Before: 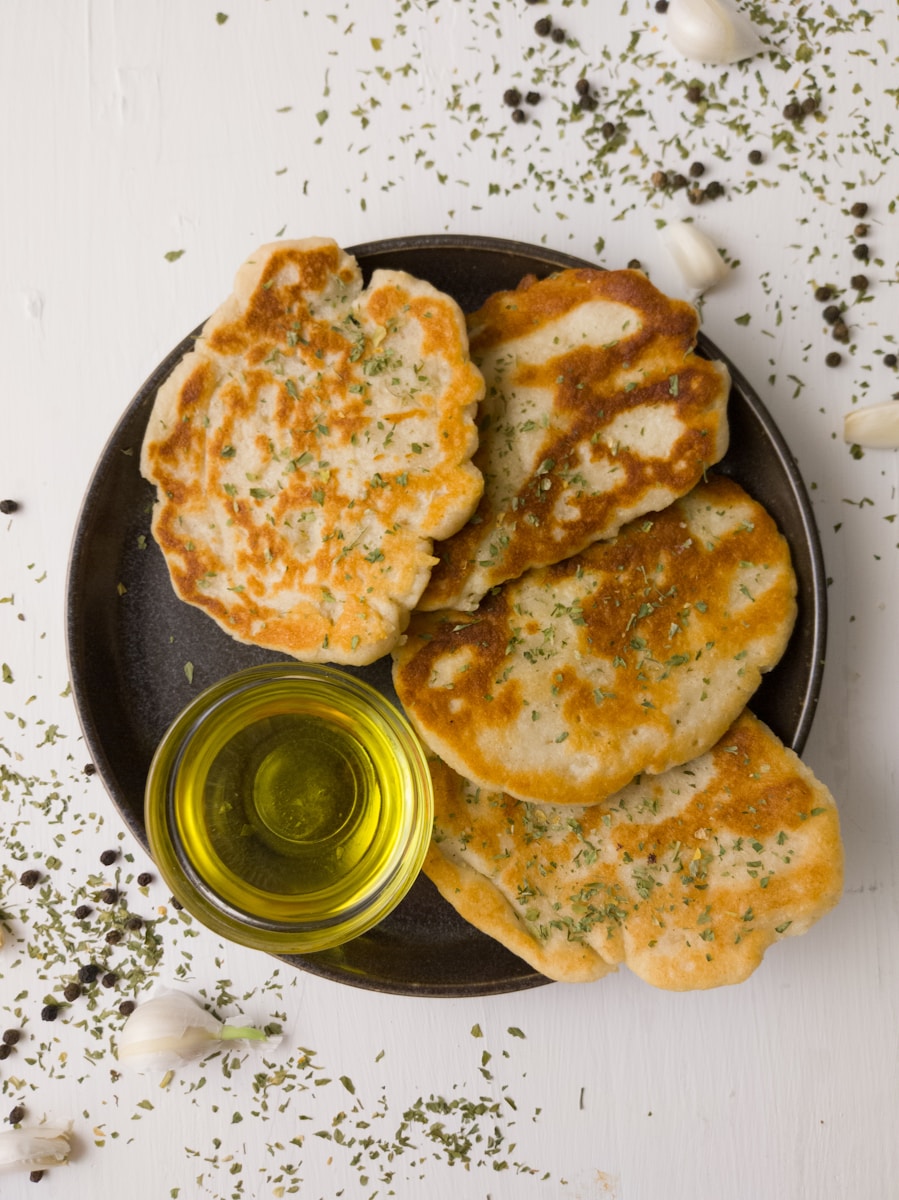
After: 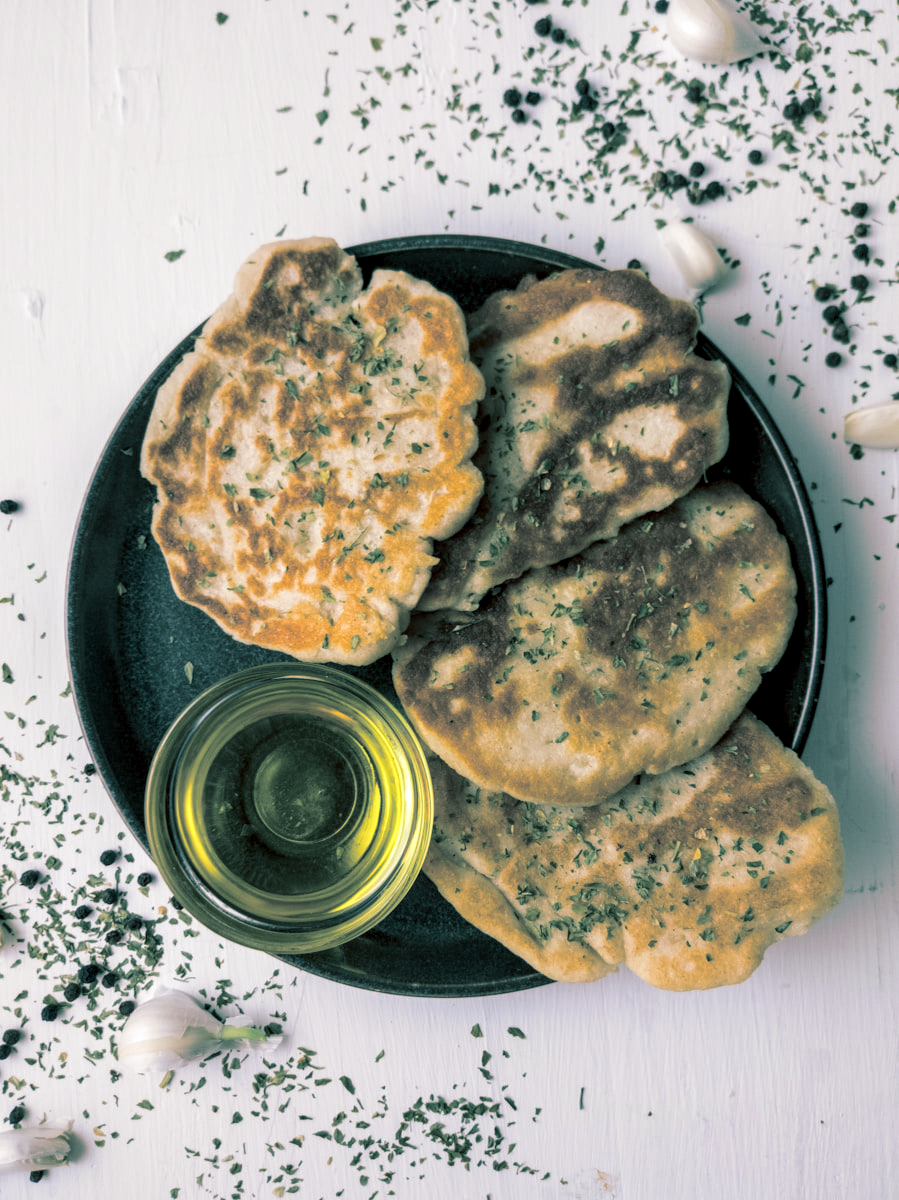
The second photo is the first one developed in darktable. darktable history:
split-toning: shadows › hue 186.43°, highlights › hue 49.29°, compress 30.29%
color calibration: illuminant as shot in camera, x 0.358, y 0.373, temperature 4628.91 K
local contrast: detail 150%
